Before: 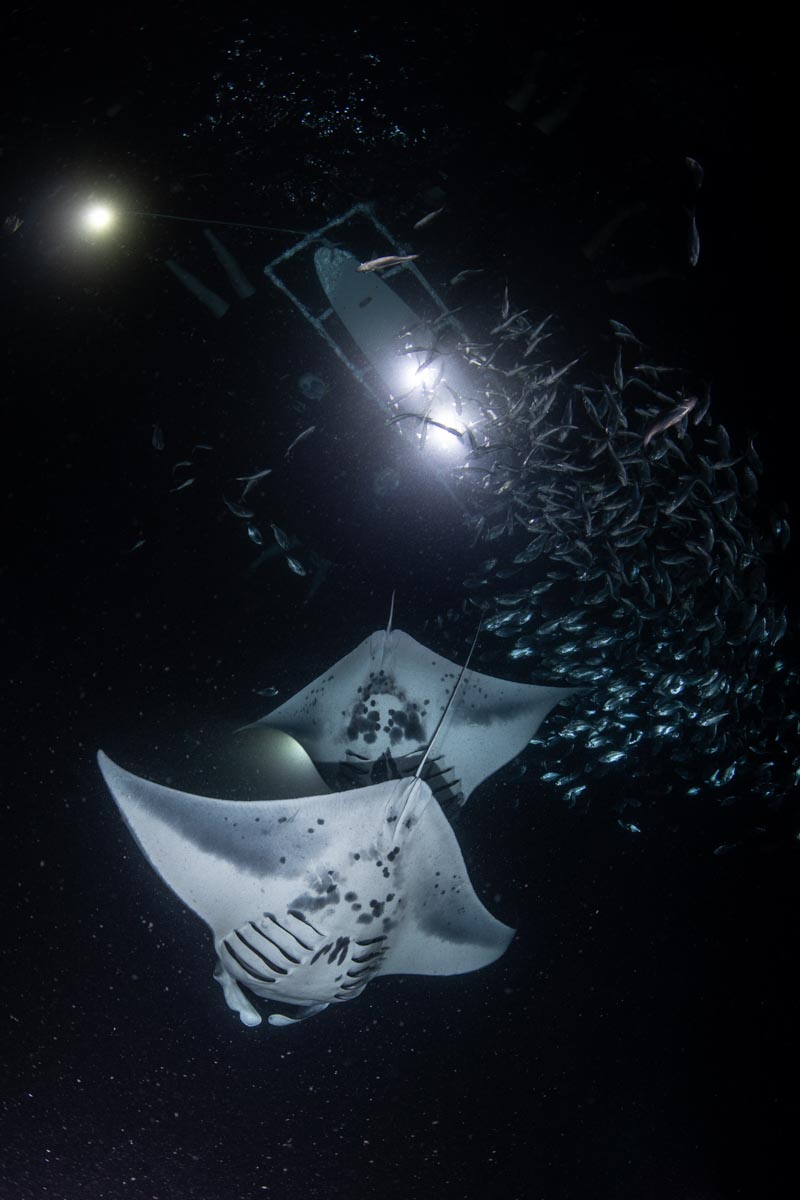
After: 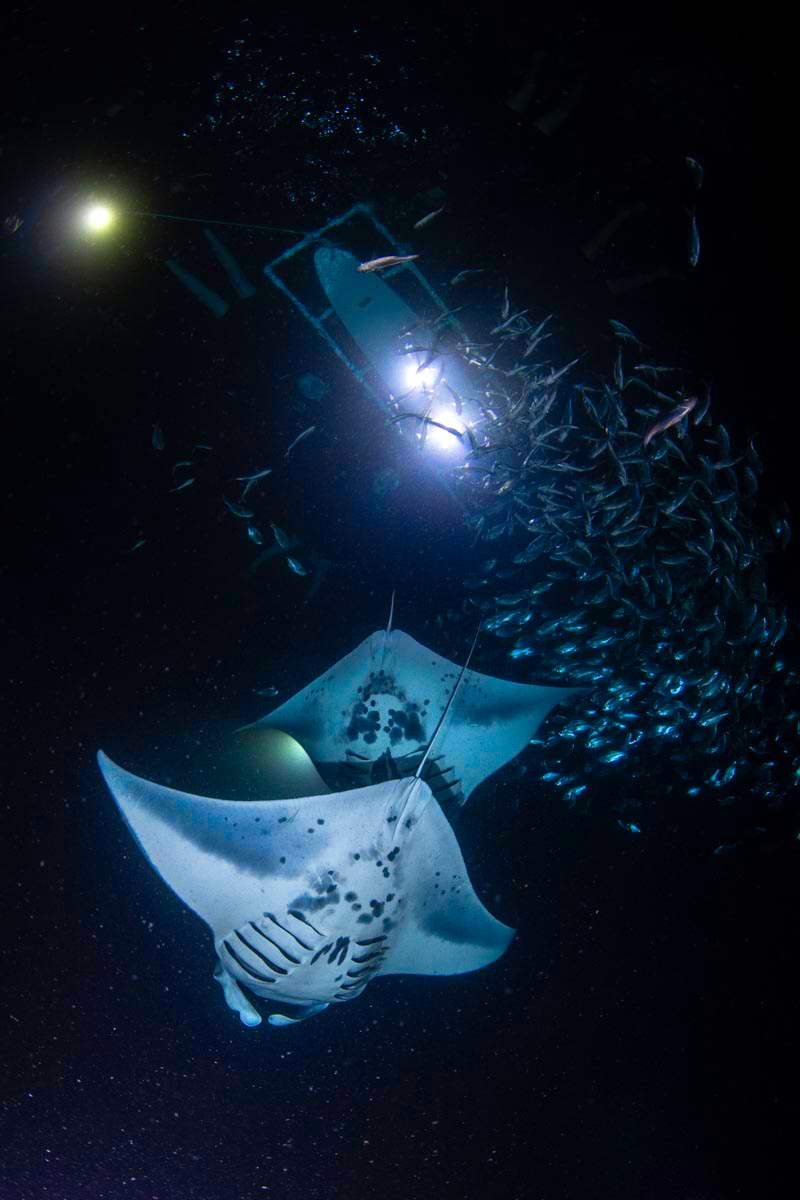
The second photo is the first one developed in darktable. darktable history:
color correction: saturation 1.8
color zones: curves: ch0 [(0, 0.613) (0.01, 0.613) (0.245, 0.448) (0.498, 0.529) (0.642, 0.665) (0.879, 0.777) (0.99, 0.613)]; ch1 [(0, 0) (0.143, 0) (0.286, 0) (0.429, 0) (0.571, 0) (0.714, 0) (0.857, 0)], mix -131.09%
exposure: exposure 0.128 EV, compensate highlight preservation false
